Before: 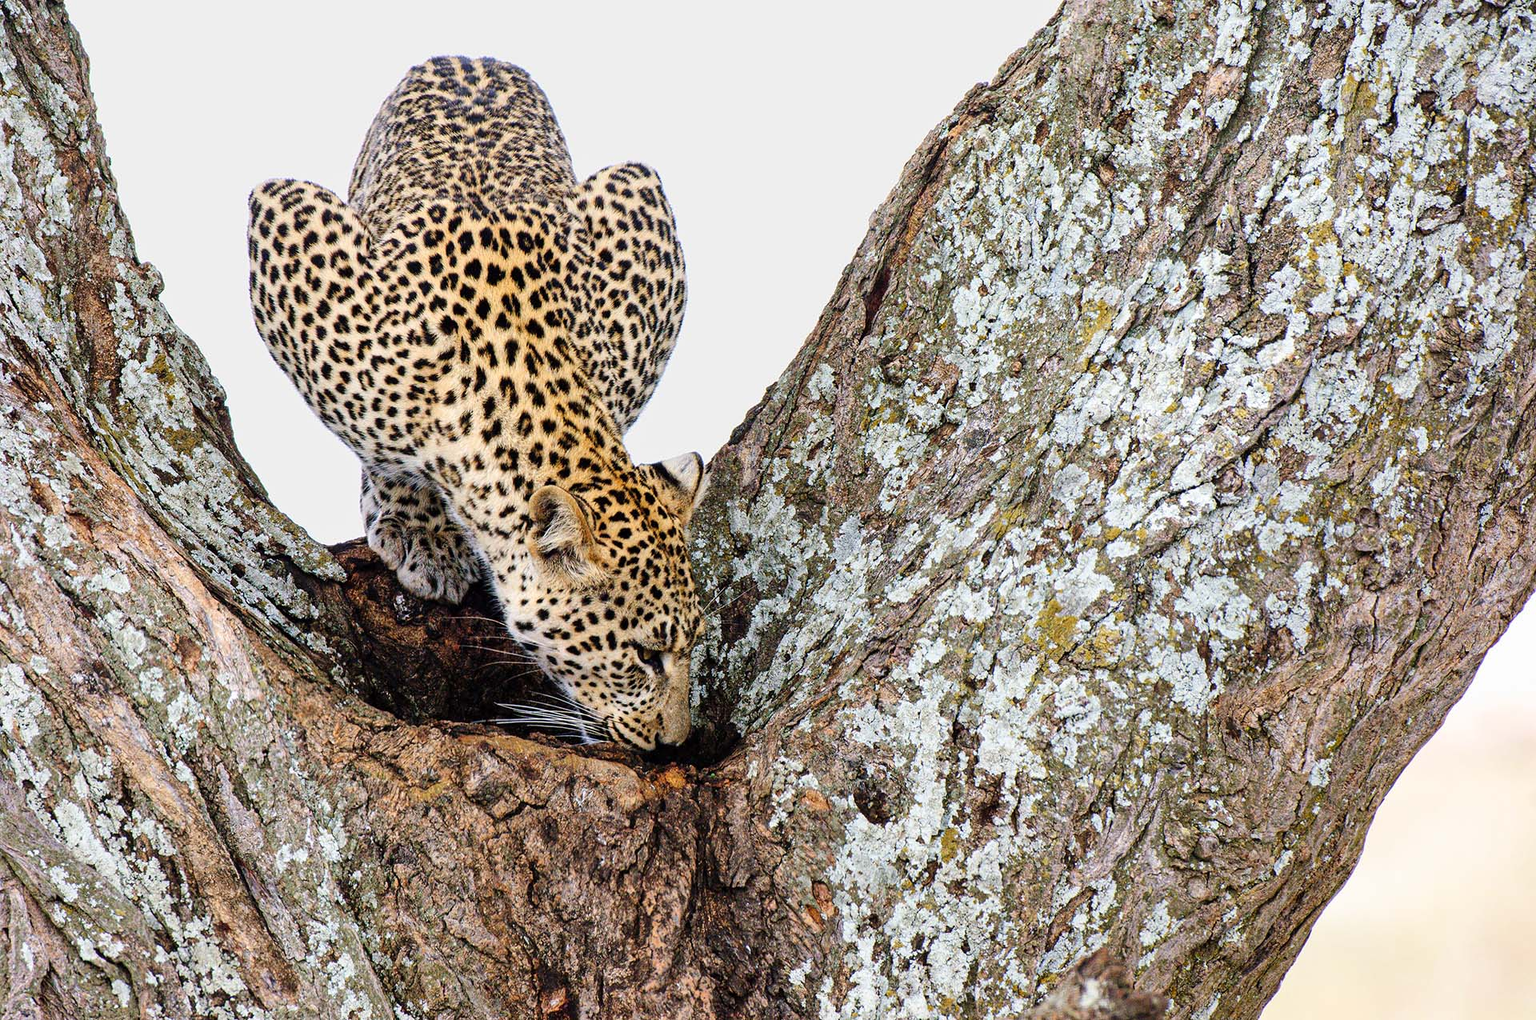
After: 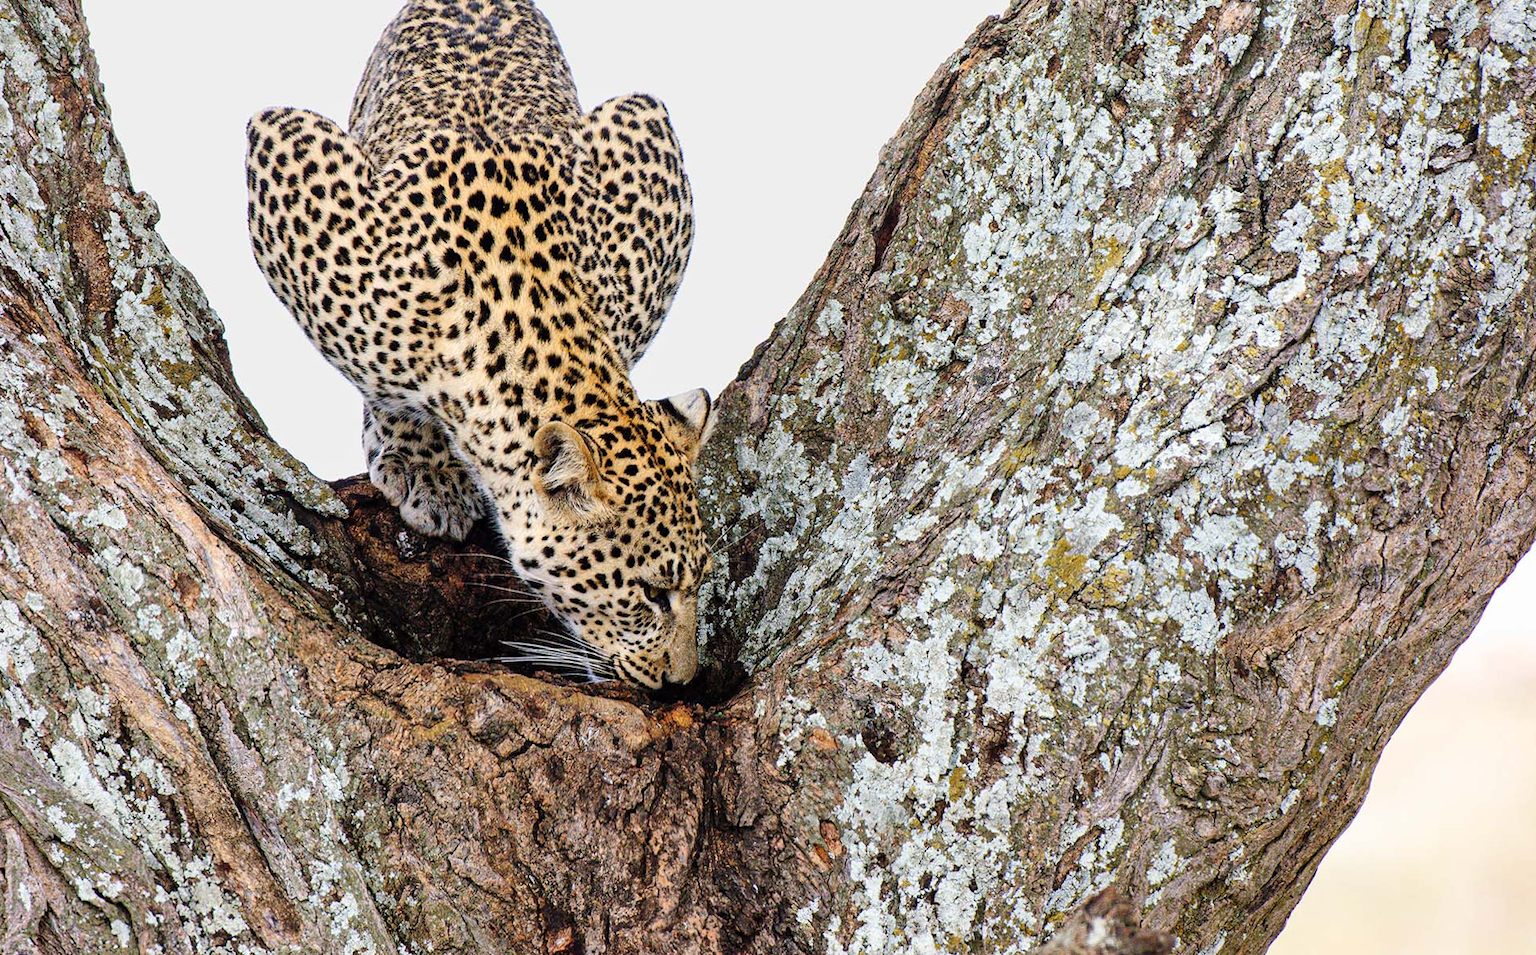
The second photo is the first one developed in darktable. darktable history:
rotate and perspective: rotation 0.174°, lens shift (vertical) 0.013, lens shift (horizontal) 0.019, shear 0.001, automatic cropping original format, crop left 0.007, crop right 0.991, crop top 0.016, crop bottom 0.997
crop and rotate: top 6.25%
